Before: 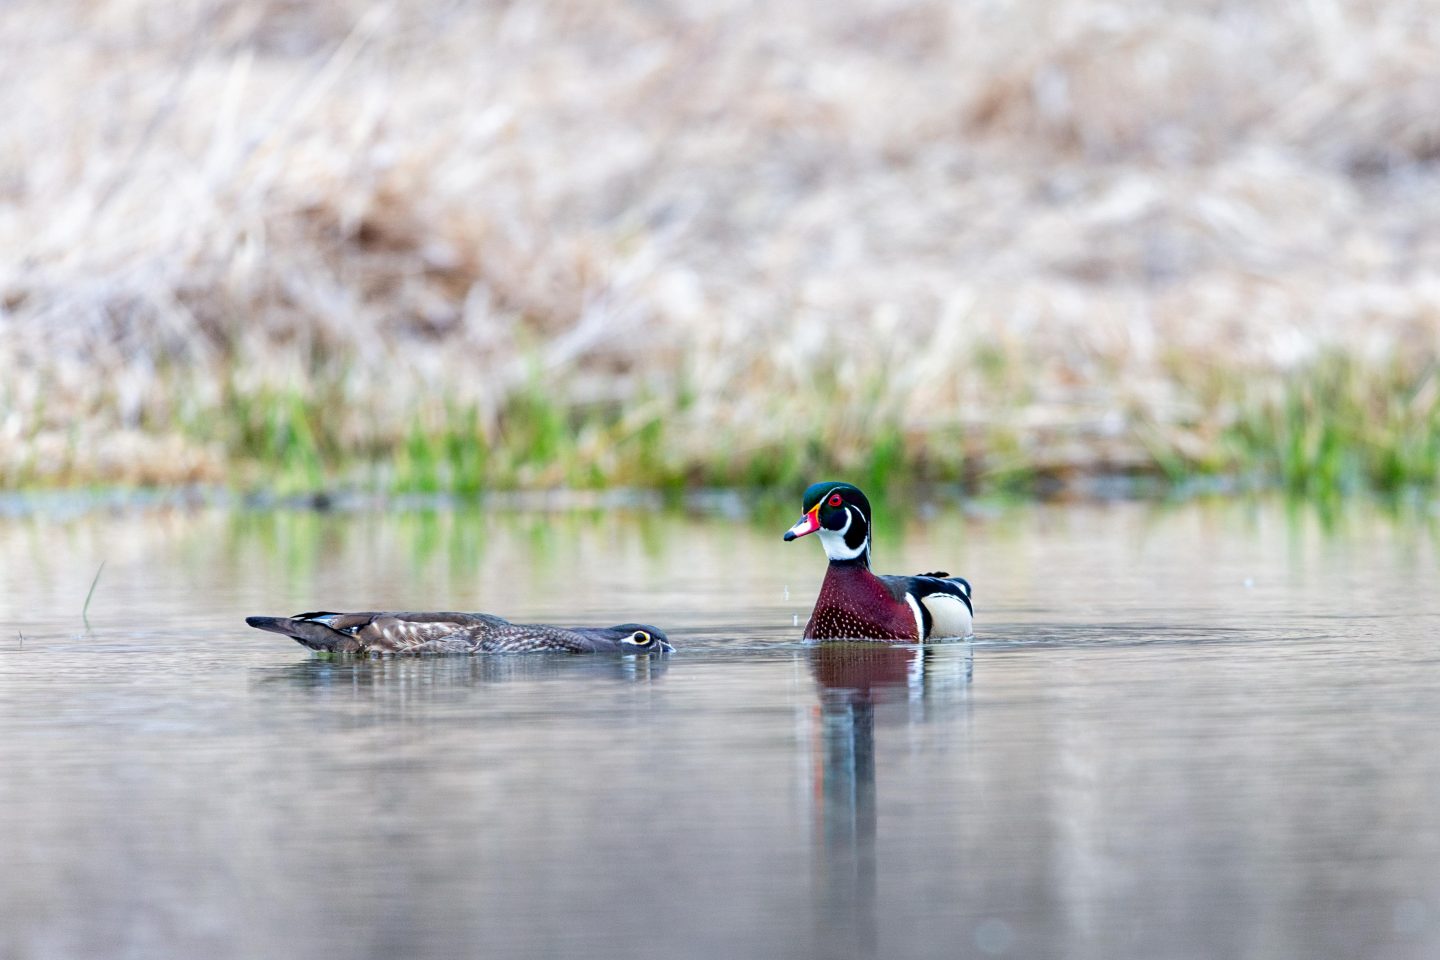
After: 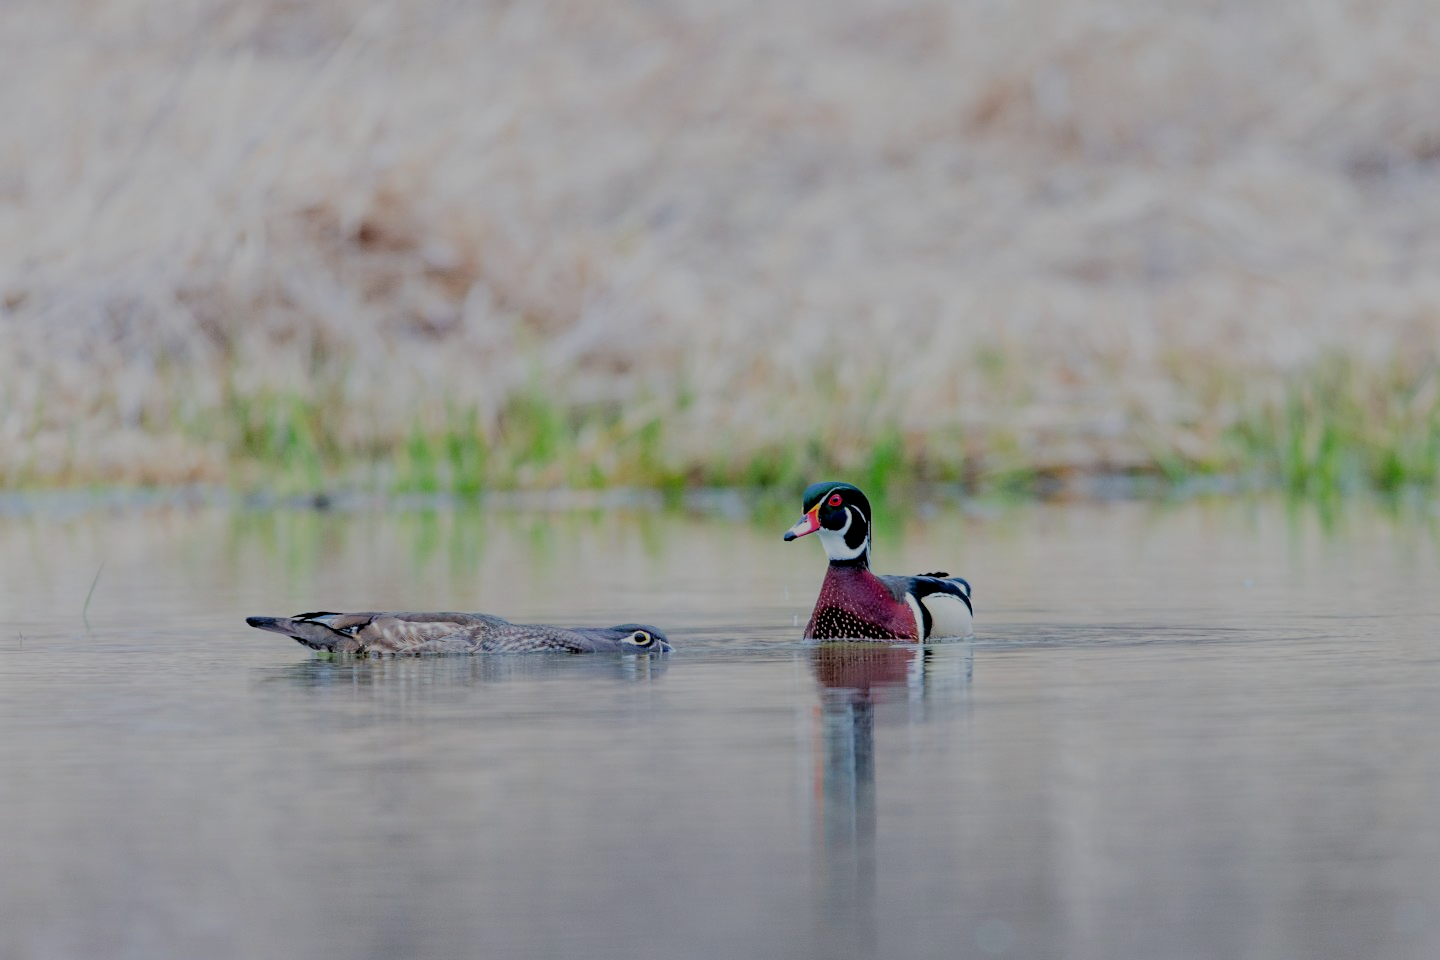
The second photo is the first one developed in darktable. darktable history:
filmic rgb: black relative exposure -4.49 EV, white relative exposure 6.58 EV, hardness 1.82, contrast 0.508
